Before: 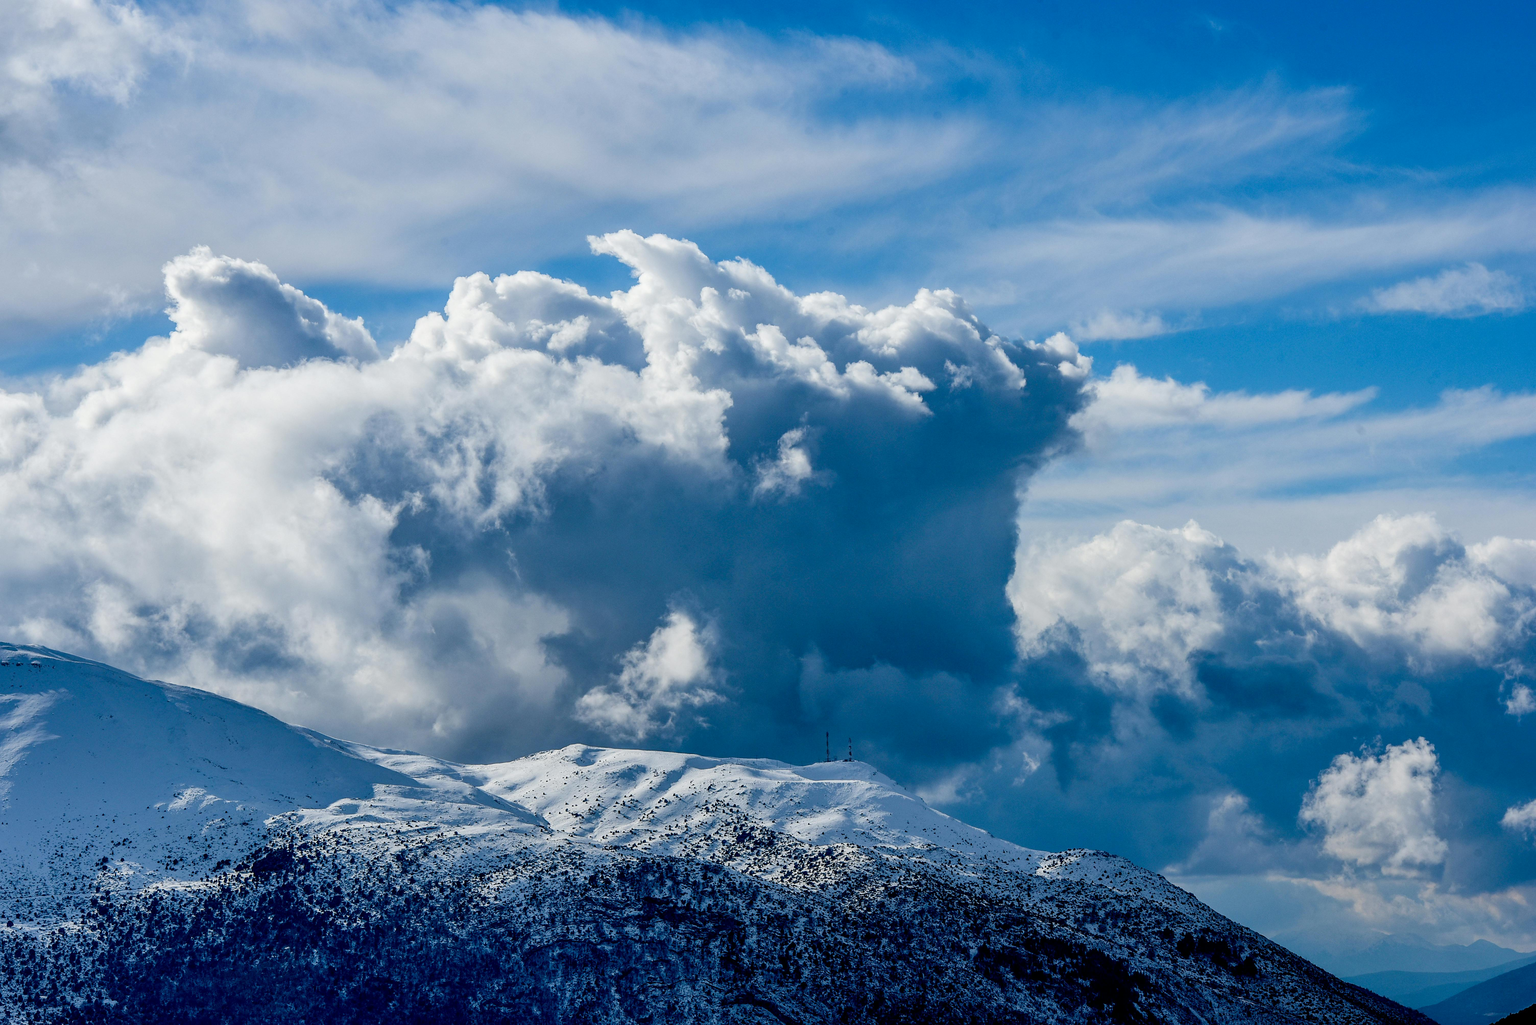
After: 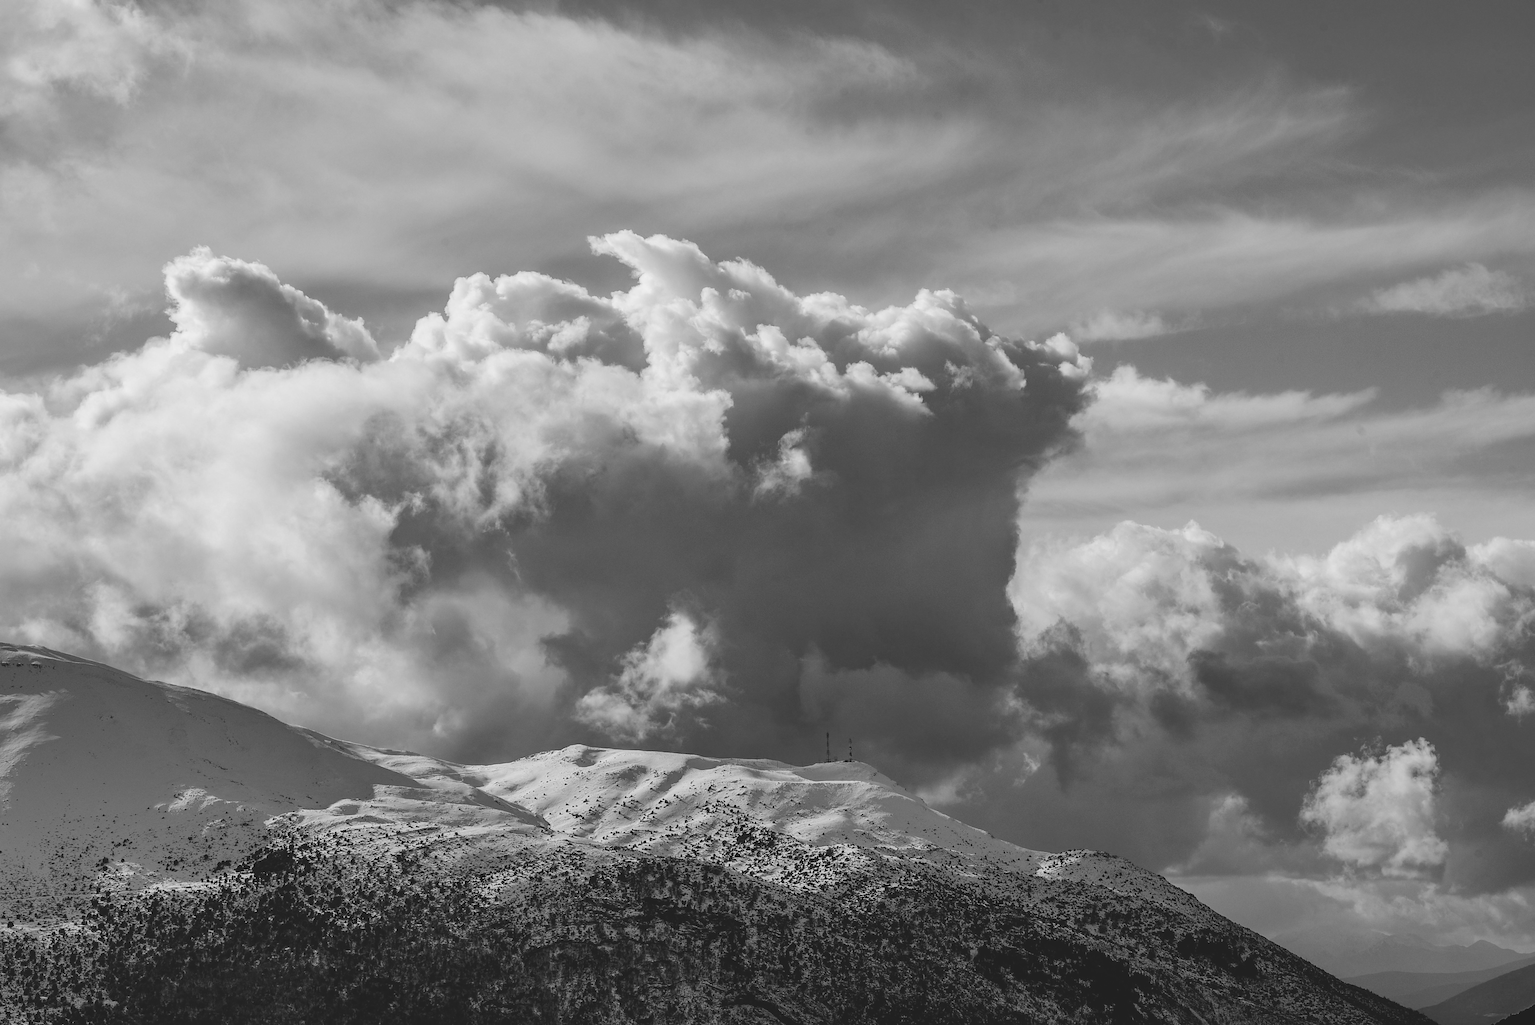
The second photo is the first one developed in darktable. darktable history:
exposure: black level correction -0.015, compensate highlight preservation false
monochrome: a -35.87, b 49.73, size 1.7
